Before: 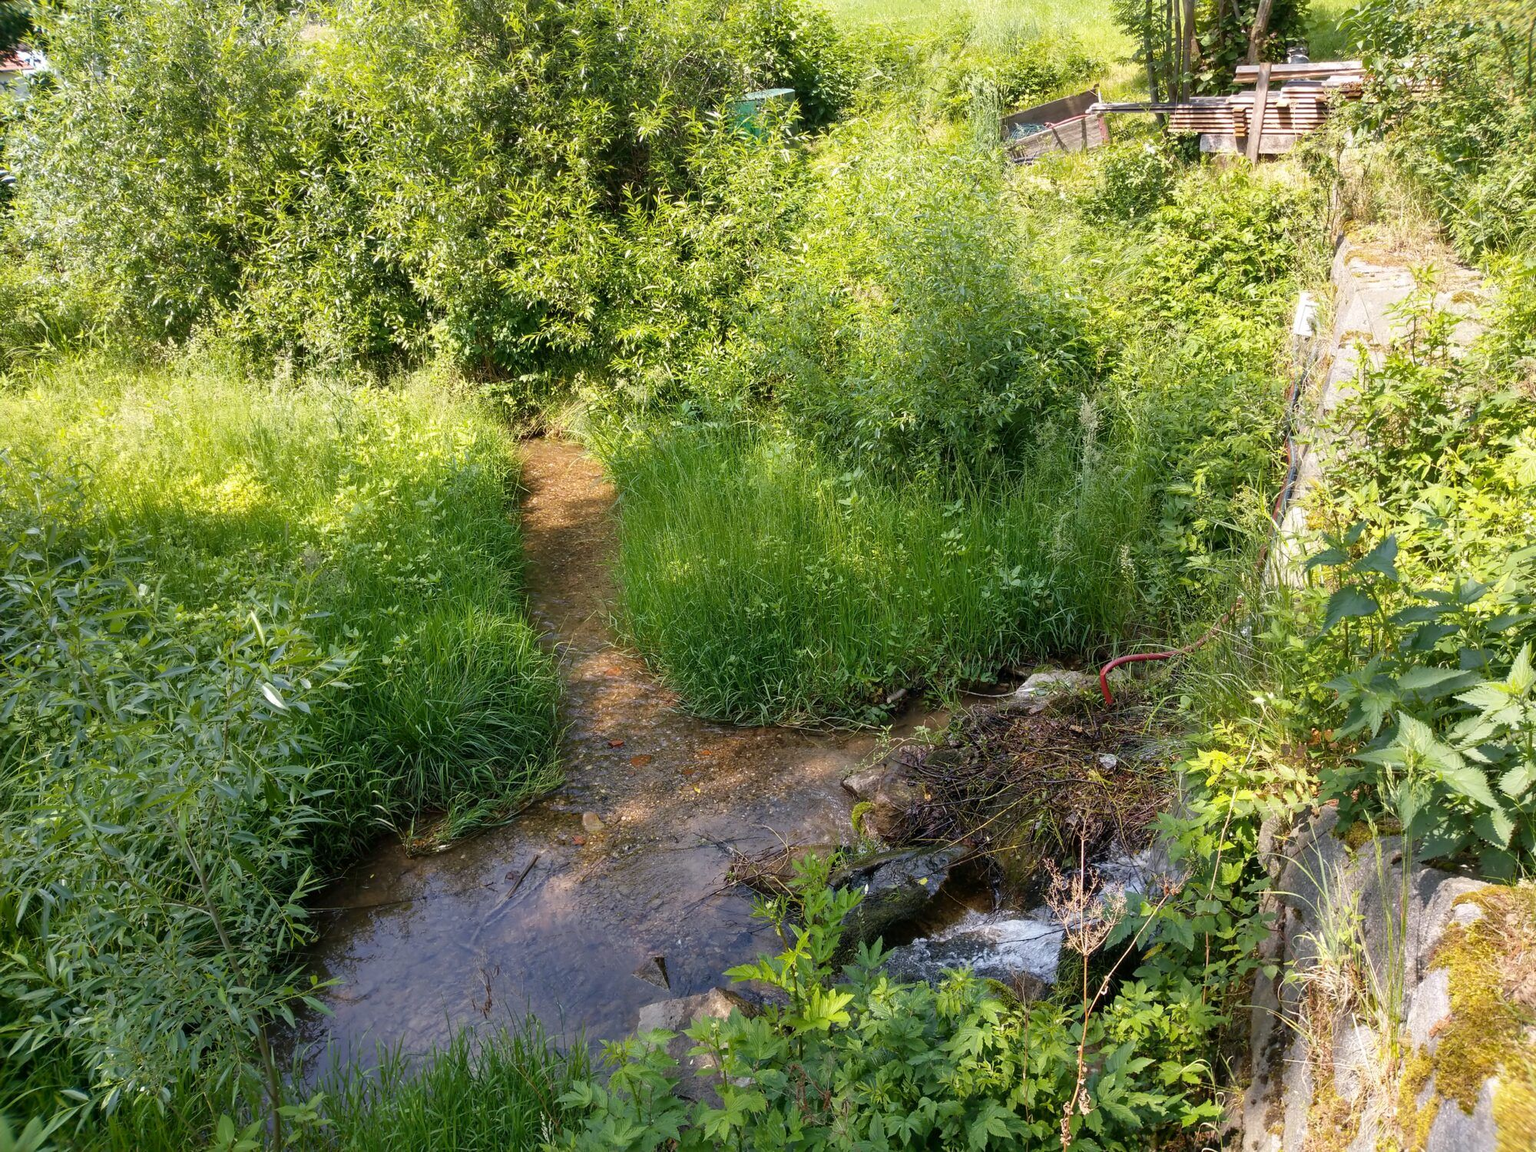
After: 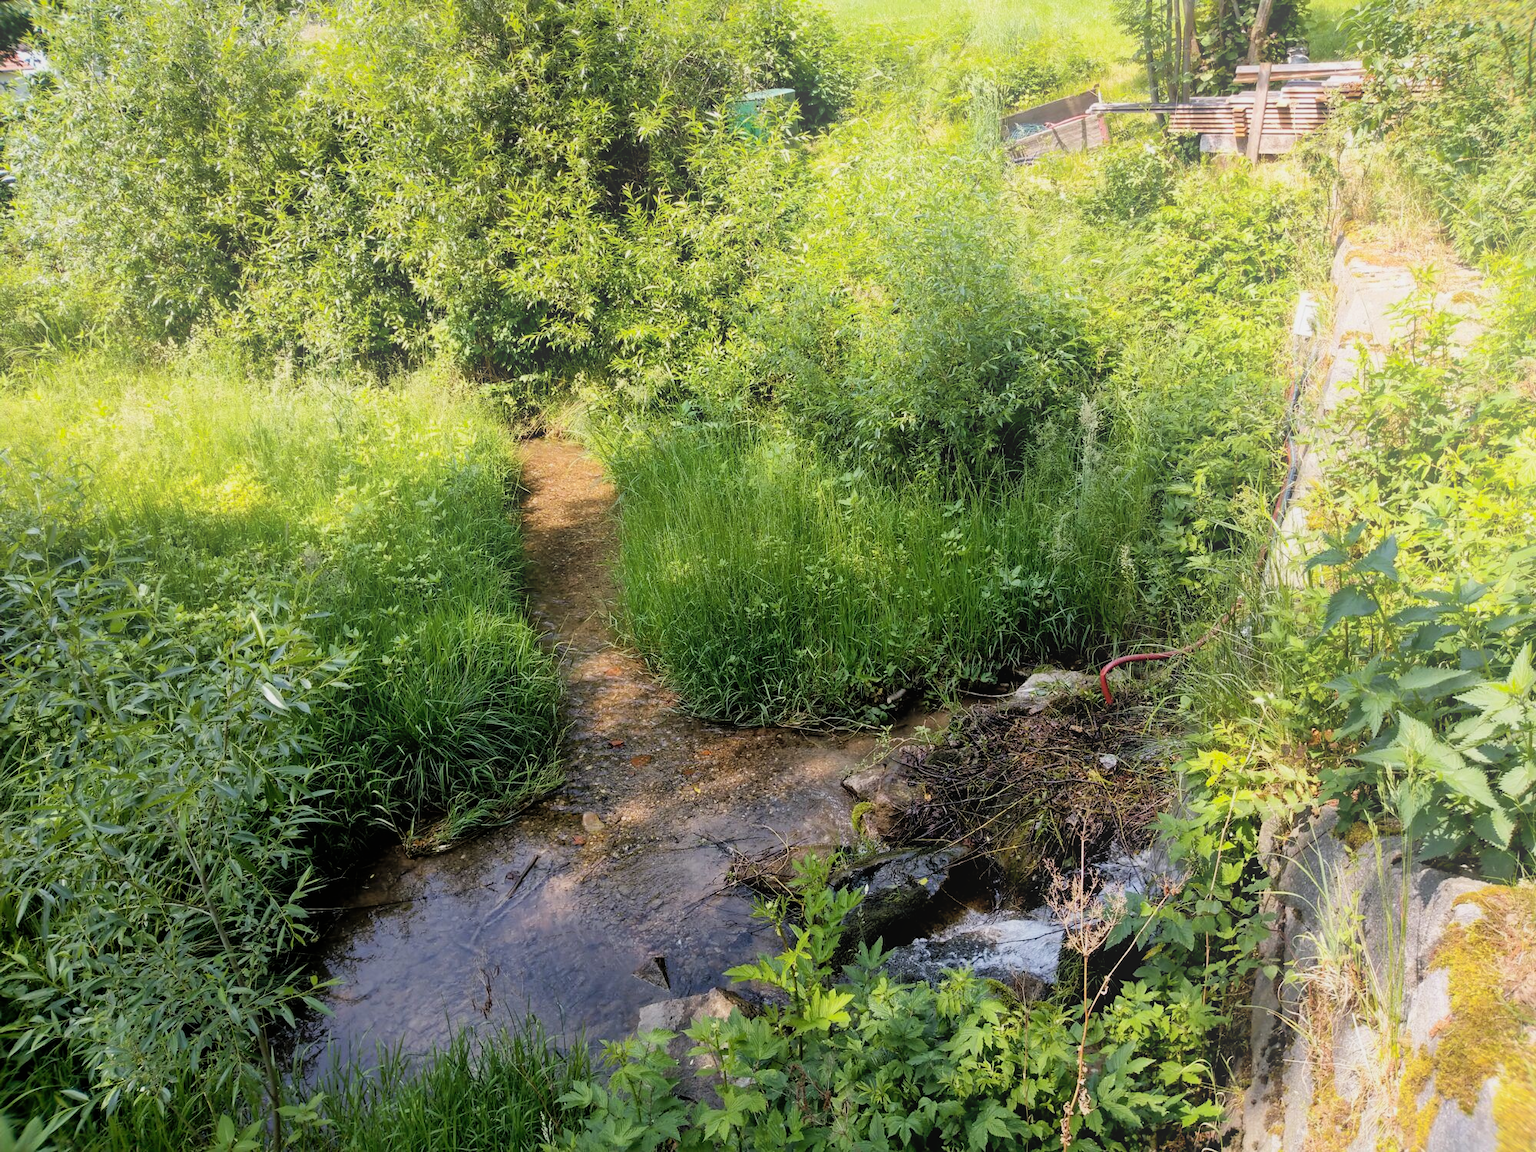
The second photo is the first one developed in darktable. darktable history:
bloom: size 38%, threshold 95%, strength 30%
shadows and highlights: on, module defaults
filmic rgb: black relative exposure -16 EV, white relative exposure 6.29 EV, hardness 5.1, contrast 1.35
